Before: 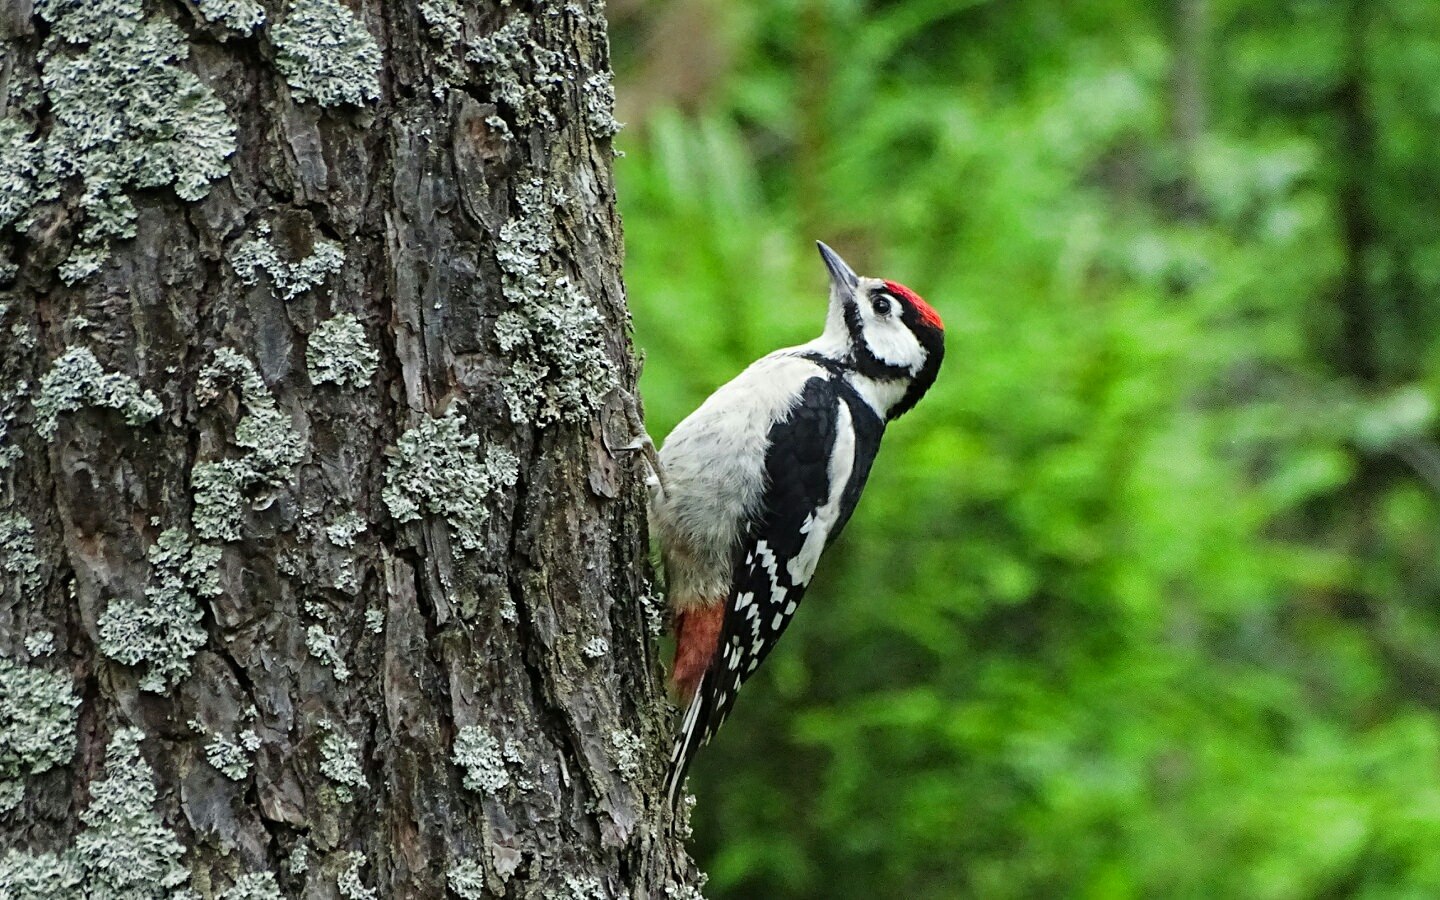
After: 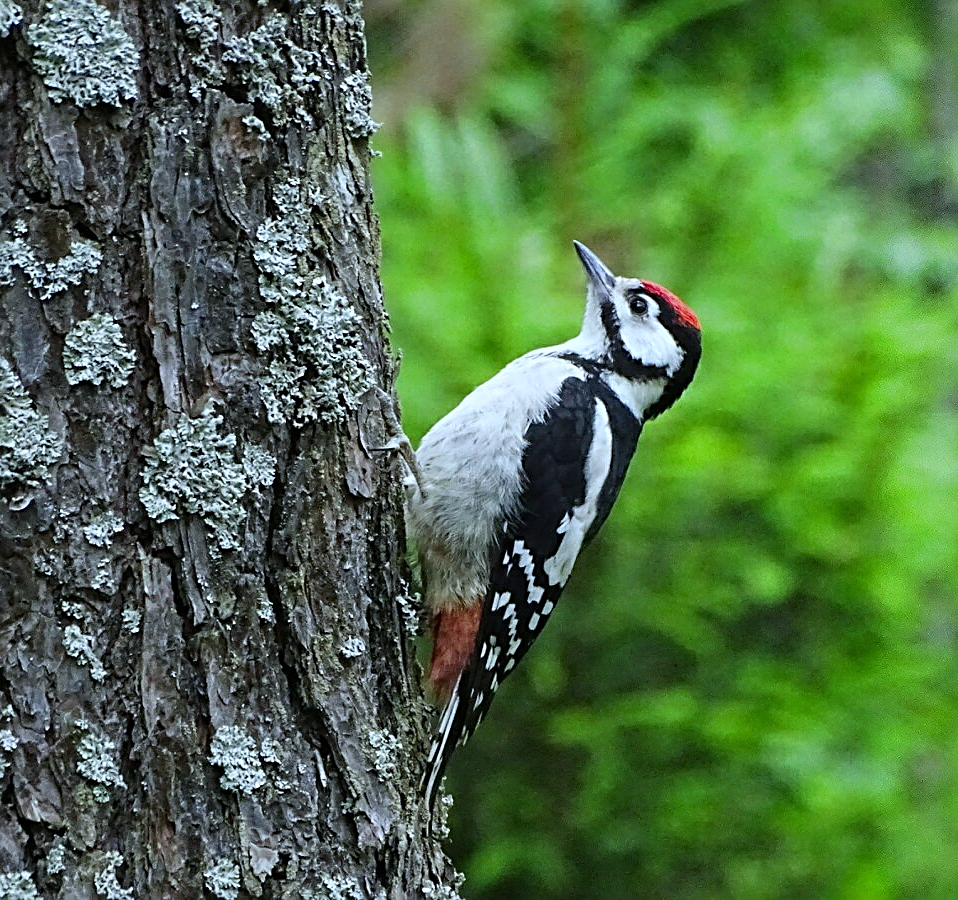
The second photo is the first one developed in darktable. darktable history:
white balance: red 0.926, green 1.003, blue 1.133
crop: left 16.899%, right 16.556%
sharpen: radius 2.529, amount 0.323
exposure: black level correction 0, compensate exposure bias true, compensate highlight preservation false
